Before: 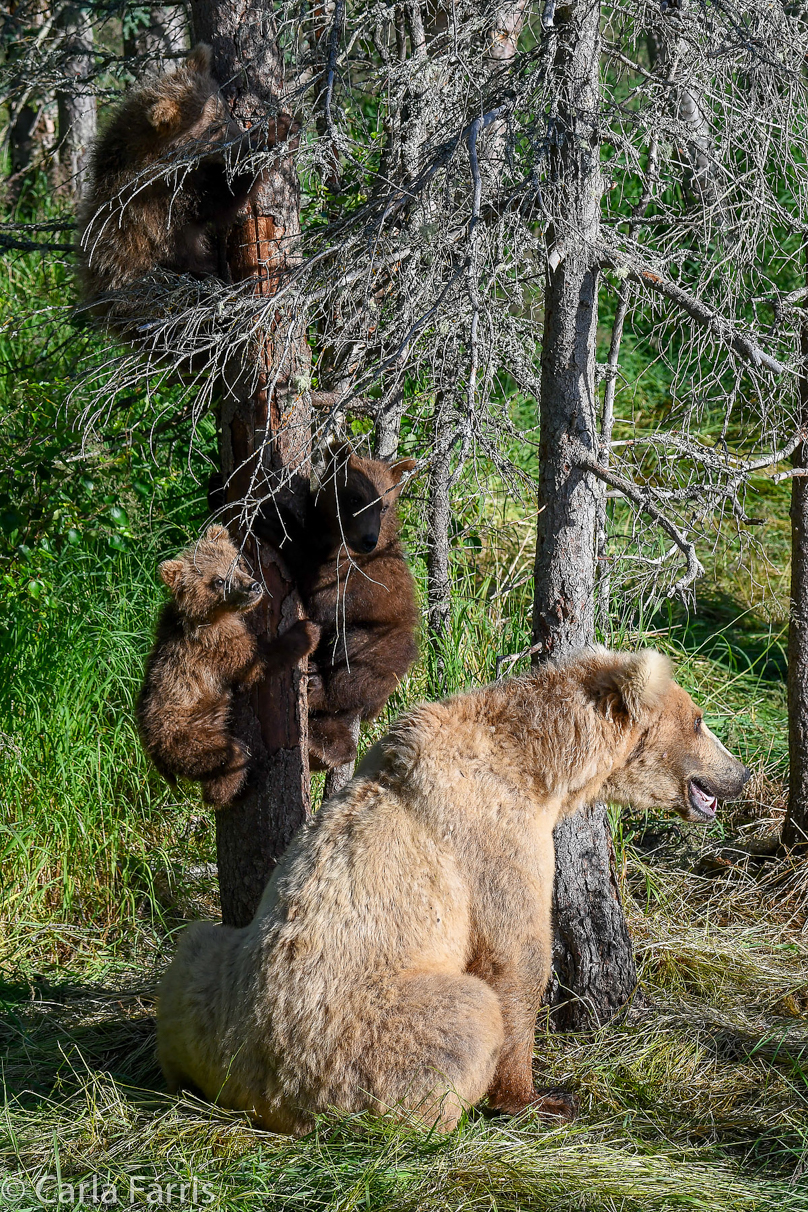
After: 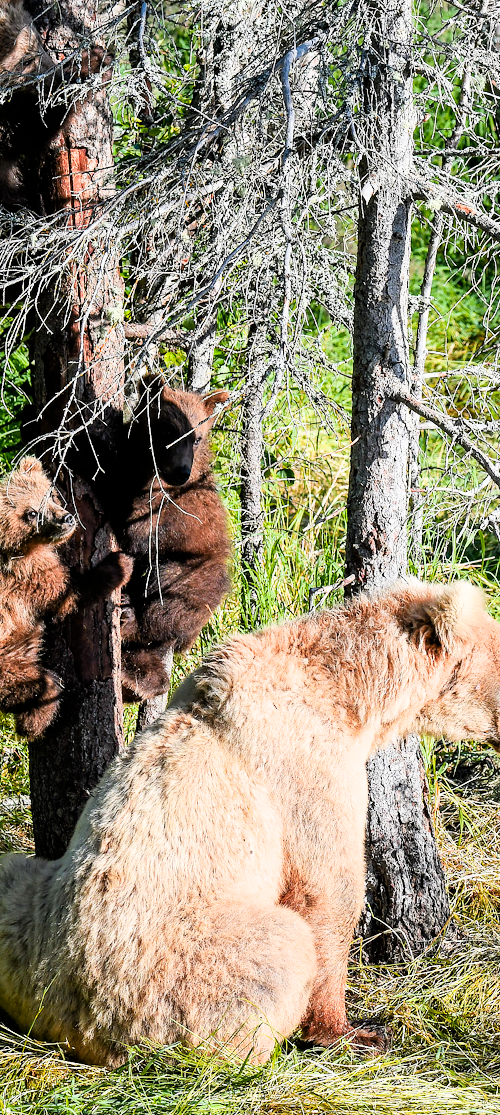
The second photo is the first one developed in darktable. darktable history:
color zones: curves: ch1 [(0.235, 0.558) (0.75, 0.5)]; ch2 [(0.25, 0.462) (0.749, 0.457)]
filmic rgb: black relative exposure -5.02 EV, white relative exposure 3.97 EV, hardness 2.89, contrast 1.299
crop and rotate: left 23.299%, top 5.625%, right 14.751%, bottom 2.346%
exposure: black level correction 0, exposure 1.384 EV, compensate exposure bias true, compensate highlight preservation false
